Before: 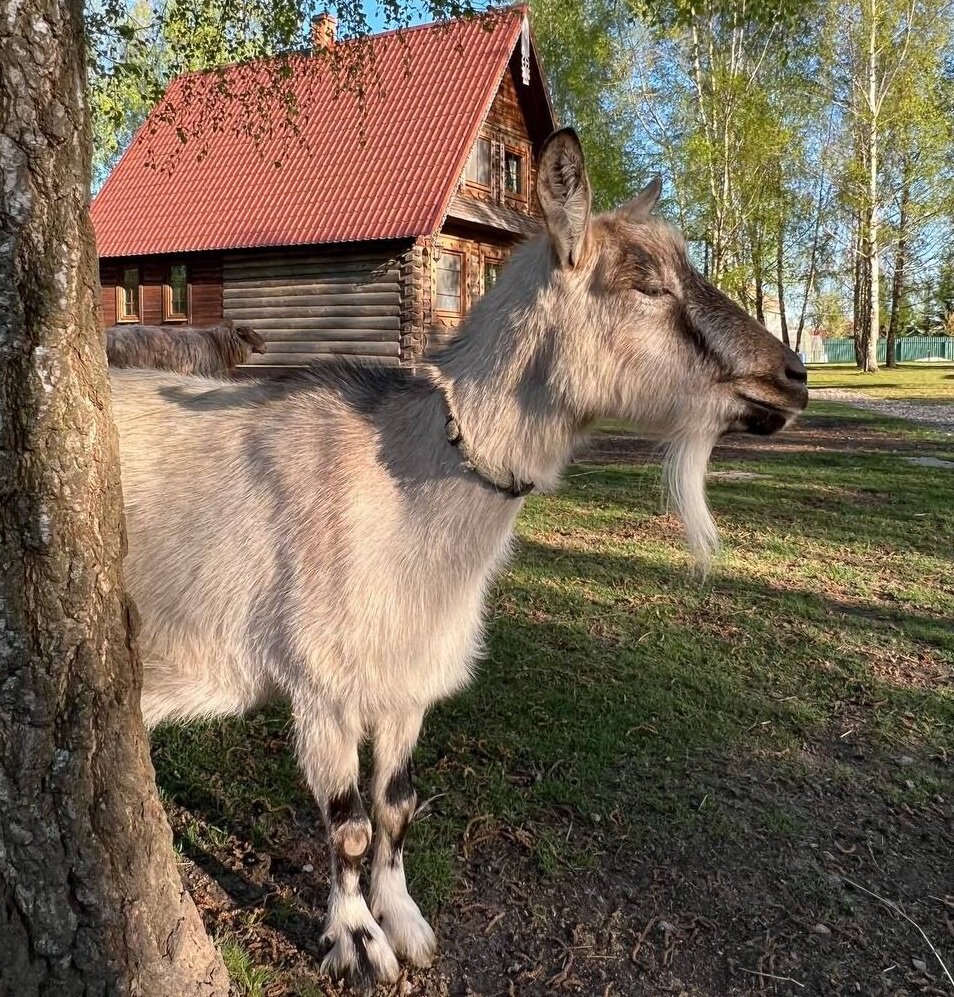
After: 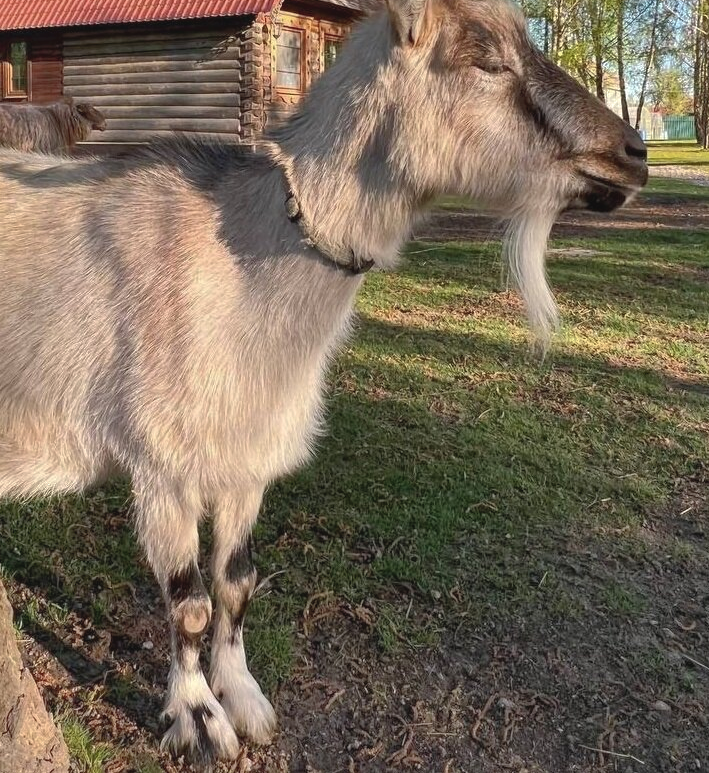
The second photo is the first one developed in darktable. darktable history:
shadows and highlights: on, module defaults
exposure: black level correction -0.003, exposure 0.046 EV, compensate highlight preservation false
crop: left 16.873%, top 22.419%, right 8.772%
